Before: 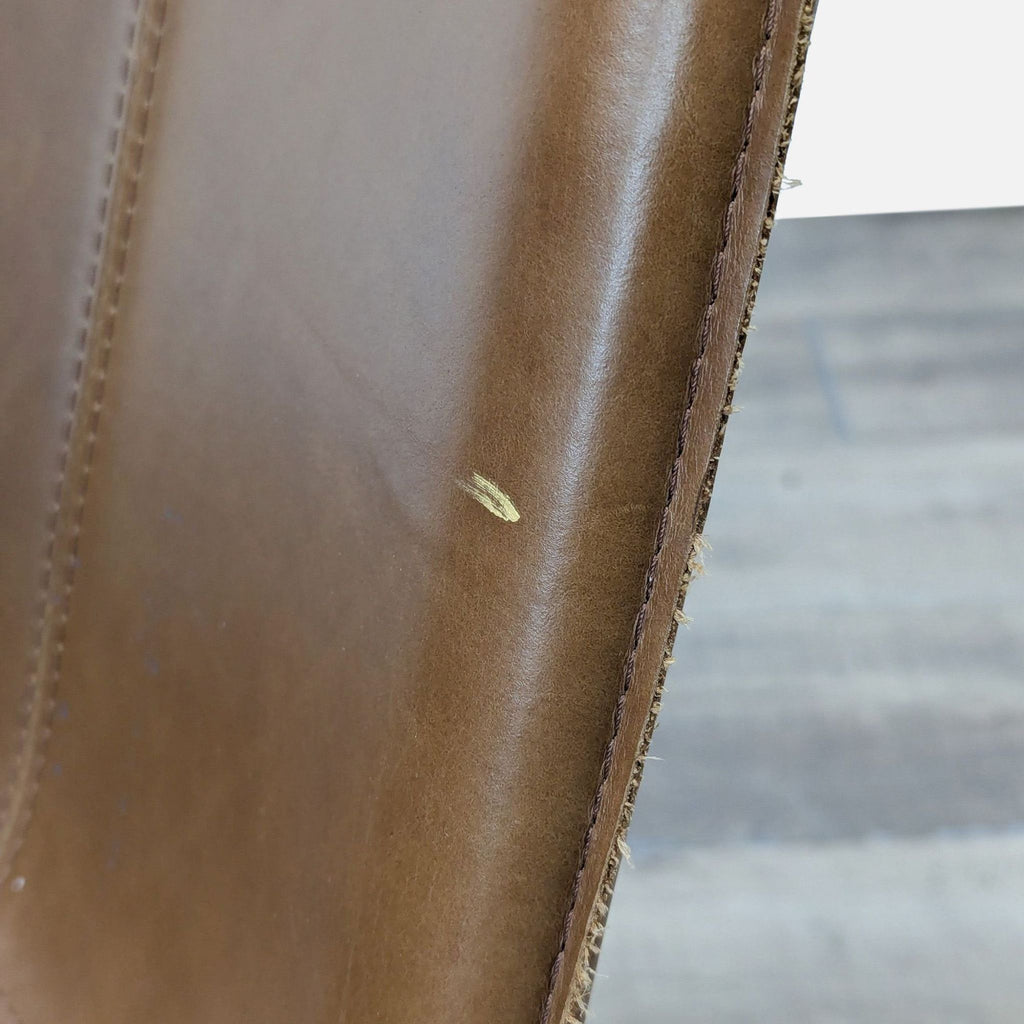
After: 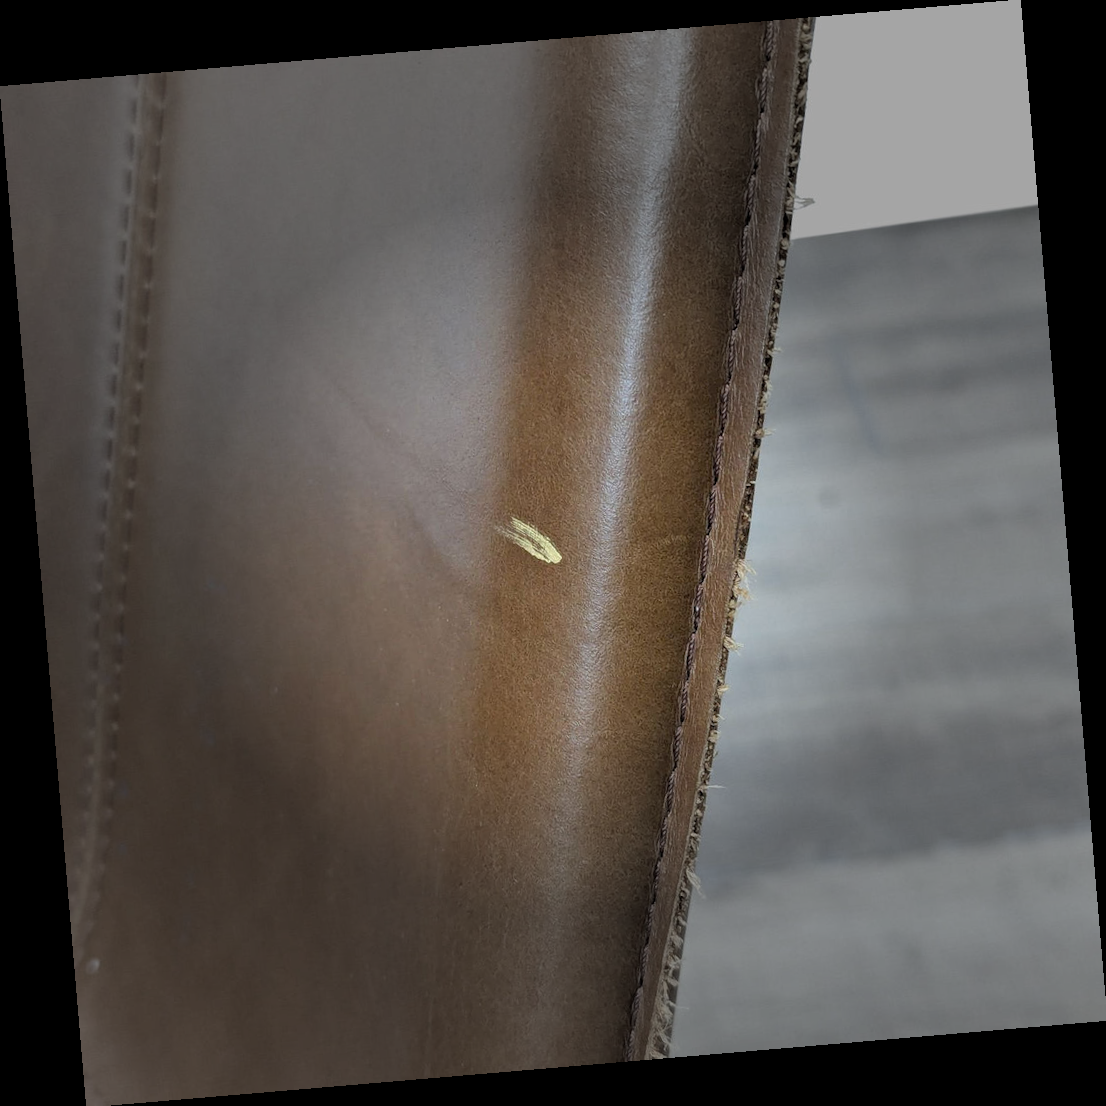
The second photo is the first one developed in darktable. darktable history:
rotate and perspective: rotation -4.86°, automatic cropping off
vignetting: fall-off start 31.28%, fall-off radius 34.64%, brightness -0.575
